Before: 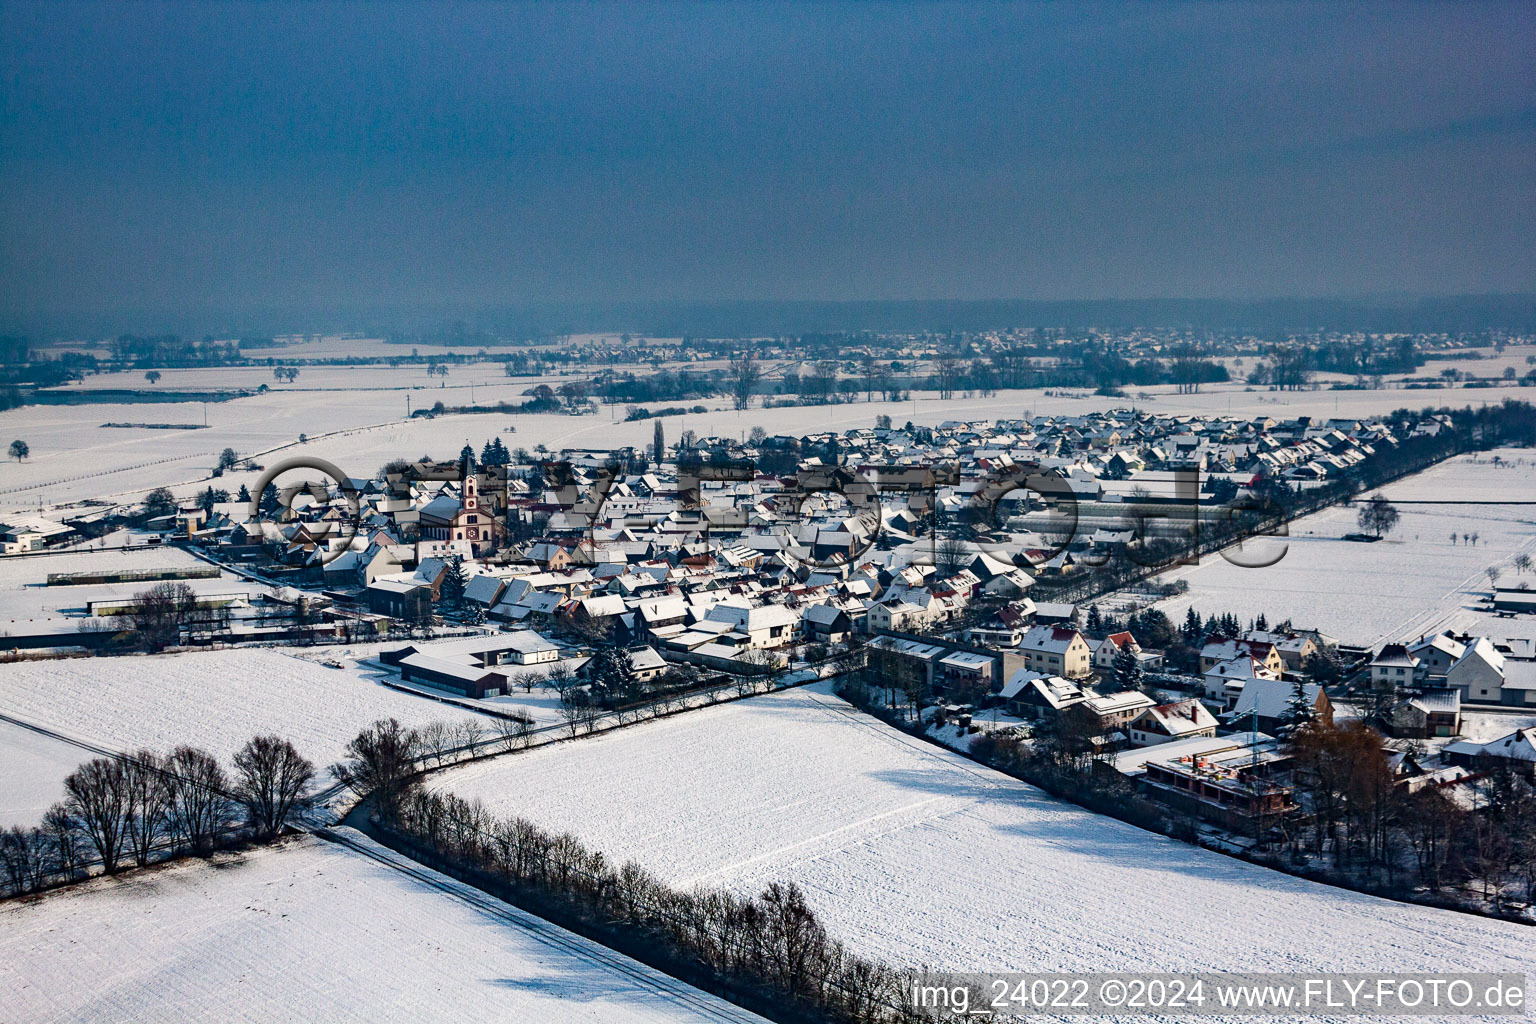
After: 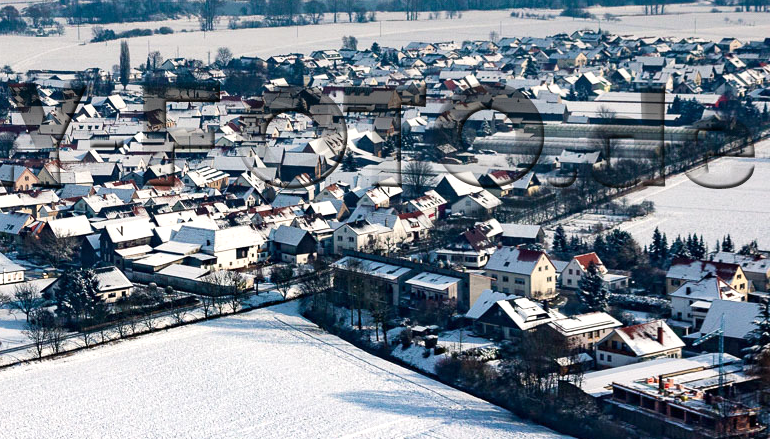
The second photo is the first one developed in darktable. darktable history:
exposure: exposure 0.295 EV, compensate highlight preservation false
crop: left 34.793%, top 37.092%, right 15.057%, bottom 19.981%
